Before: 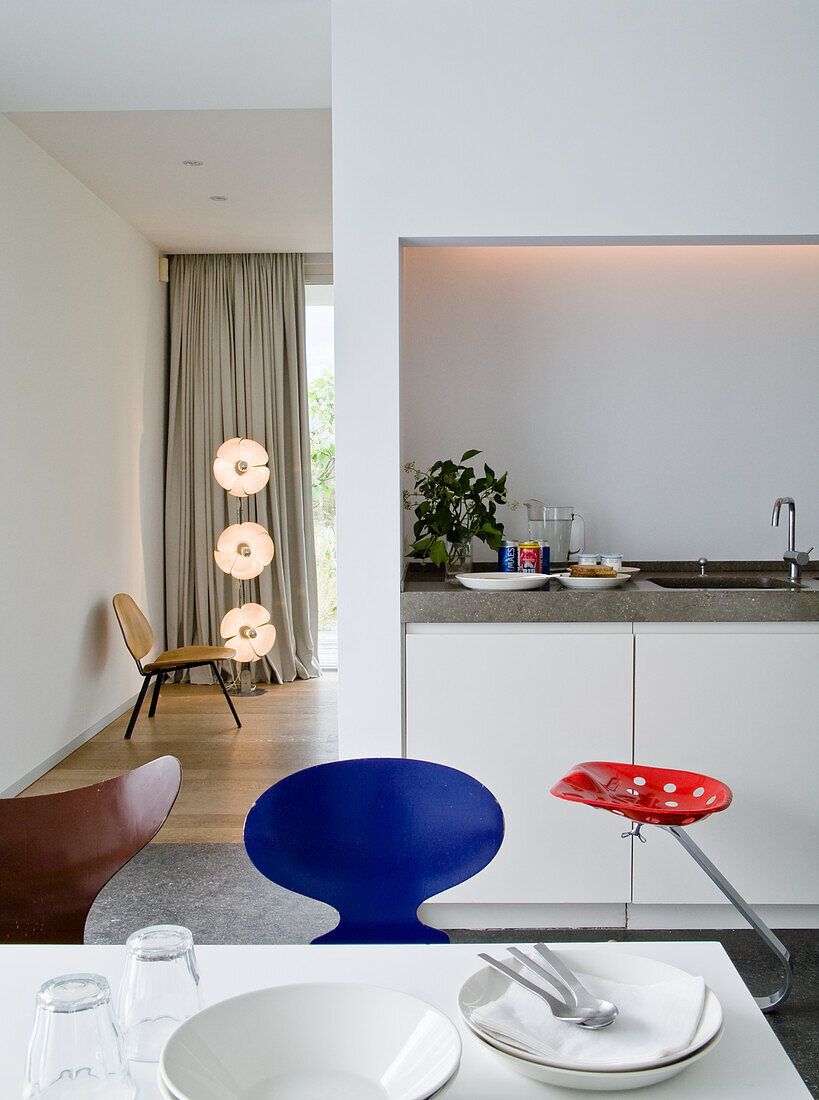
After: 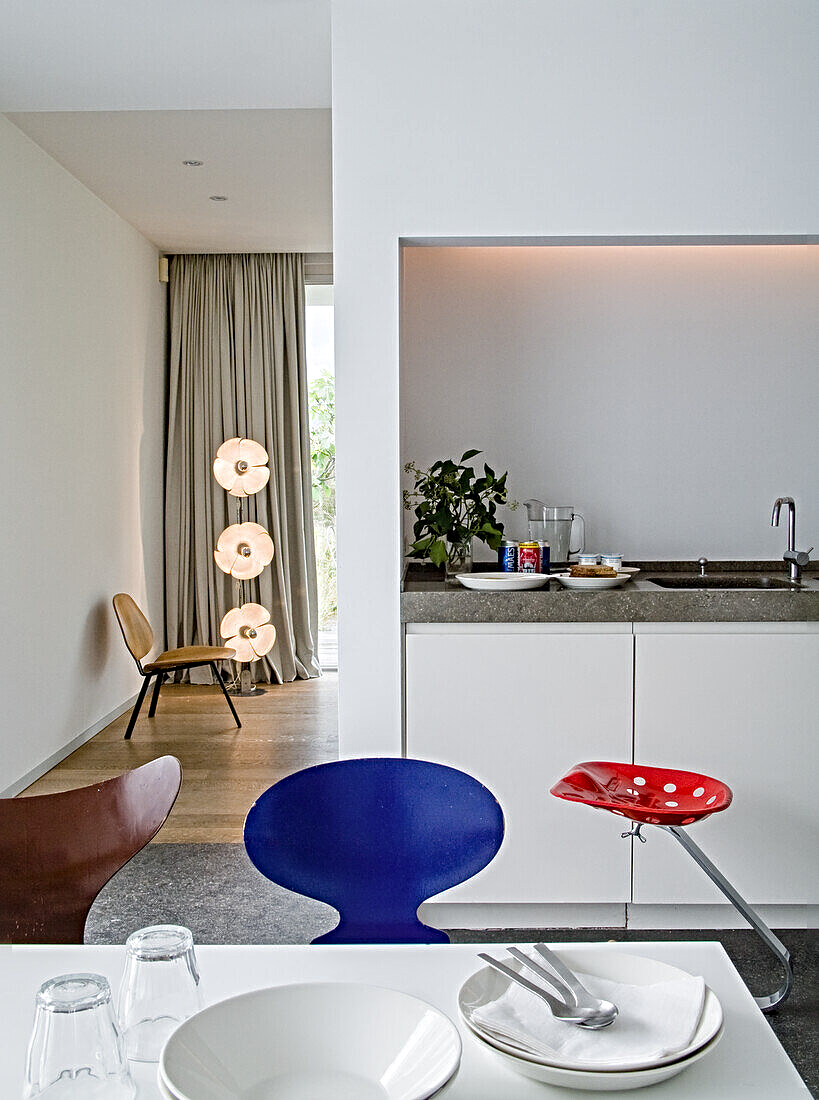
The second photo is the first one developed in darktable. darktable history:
local contrast: on, module defaults
sharpen: radius 4.891
